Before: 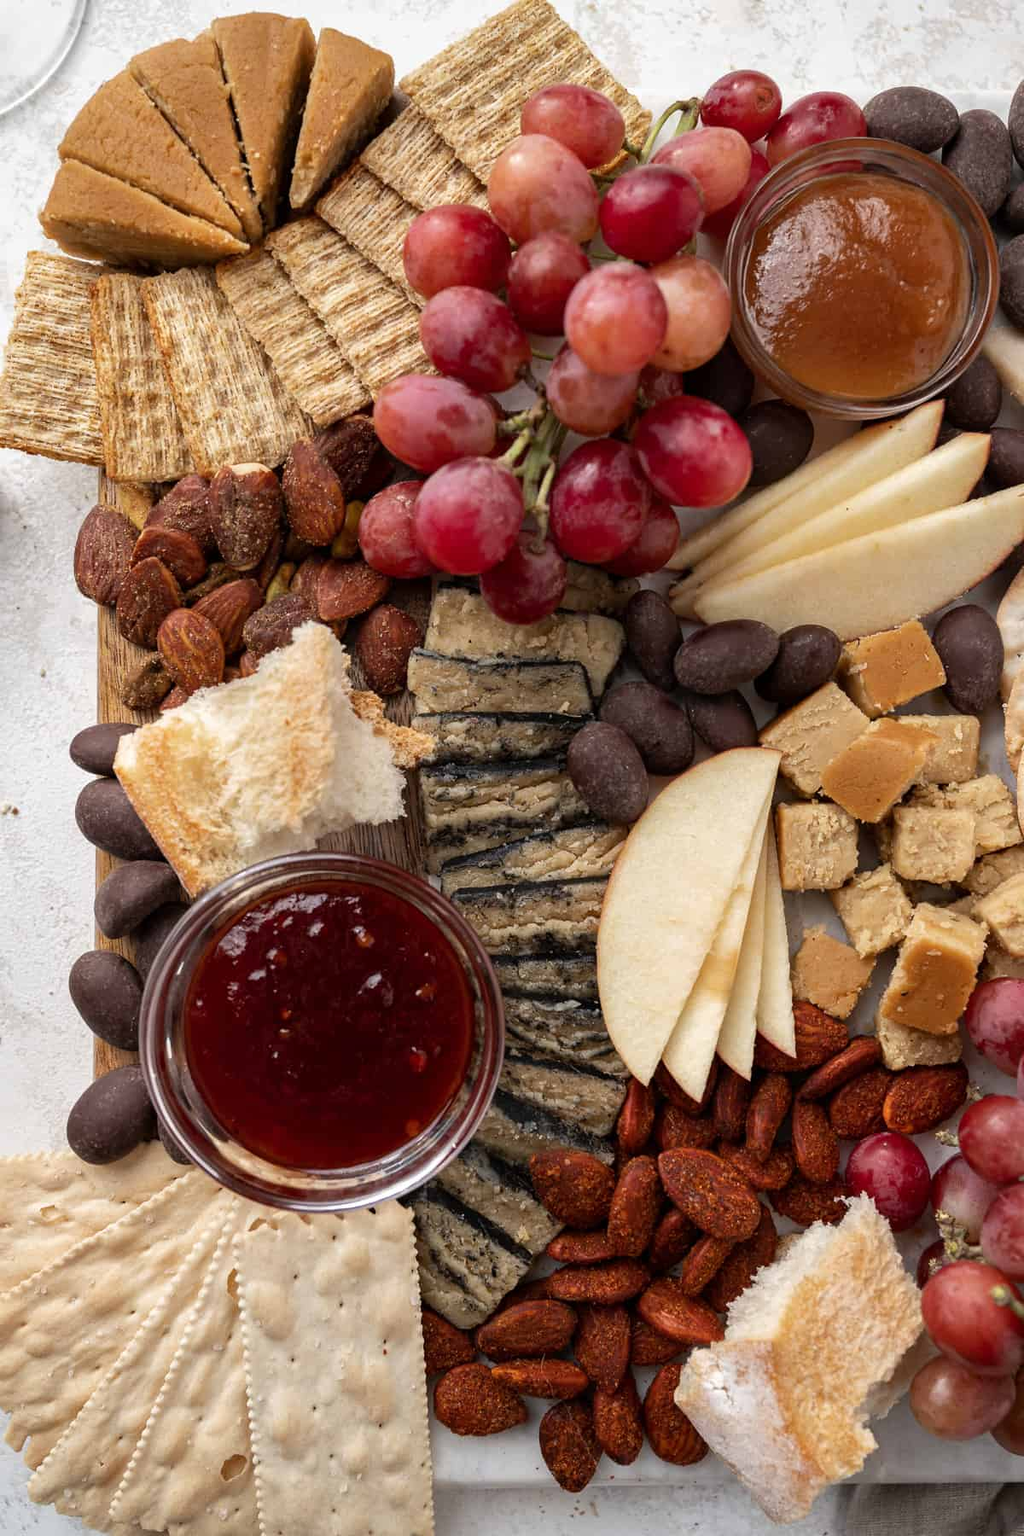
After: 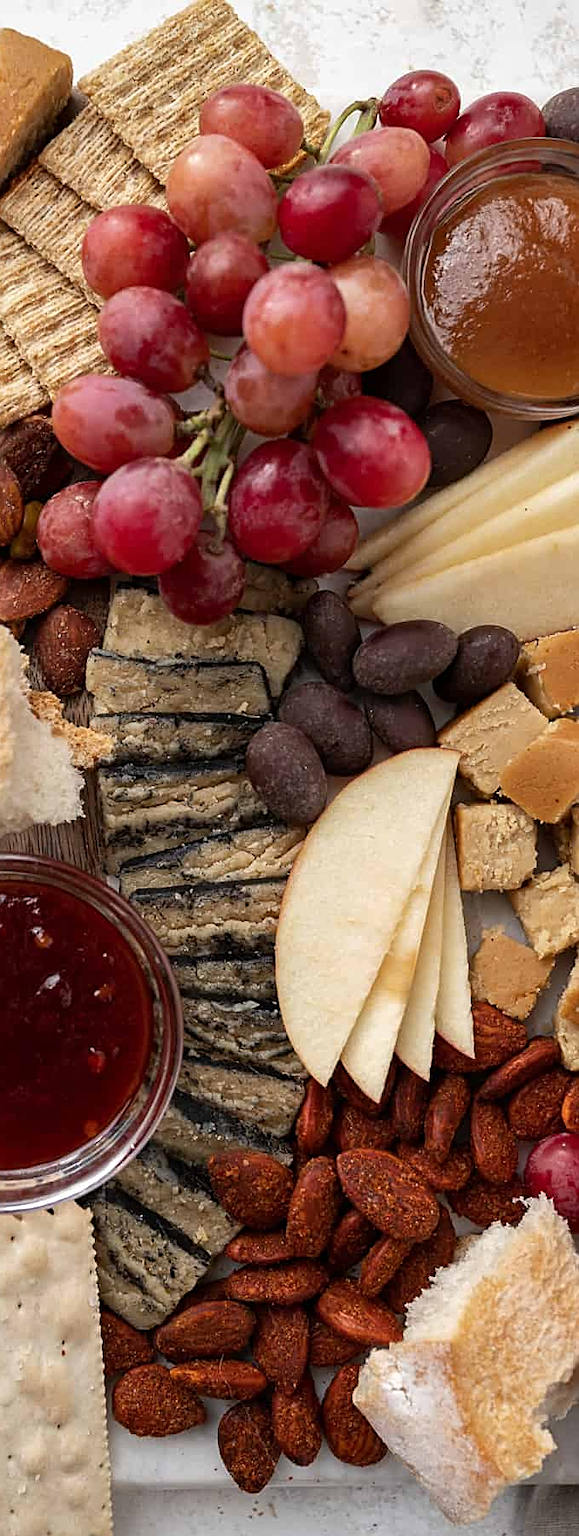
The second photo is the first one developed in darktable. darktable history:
sharpen: on, module defaults
crop: left 31.458%, top 0%, right 11.876%
